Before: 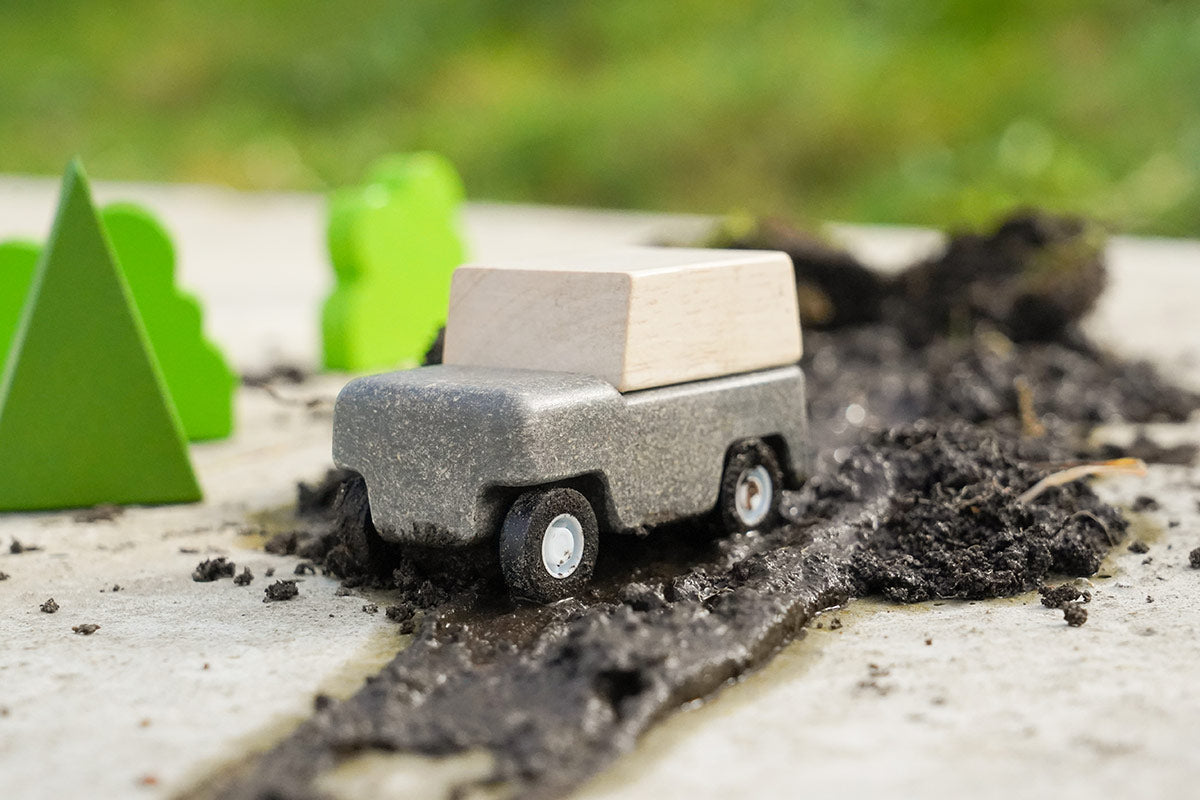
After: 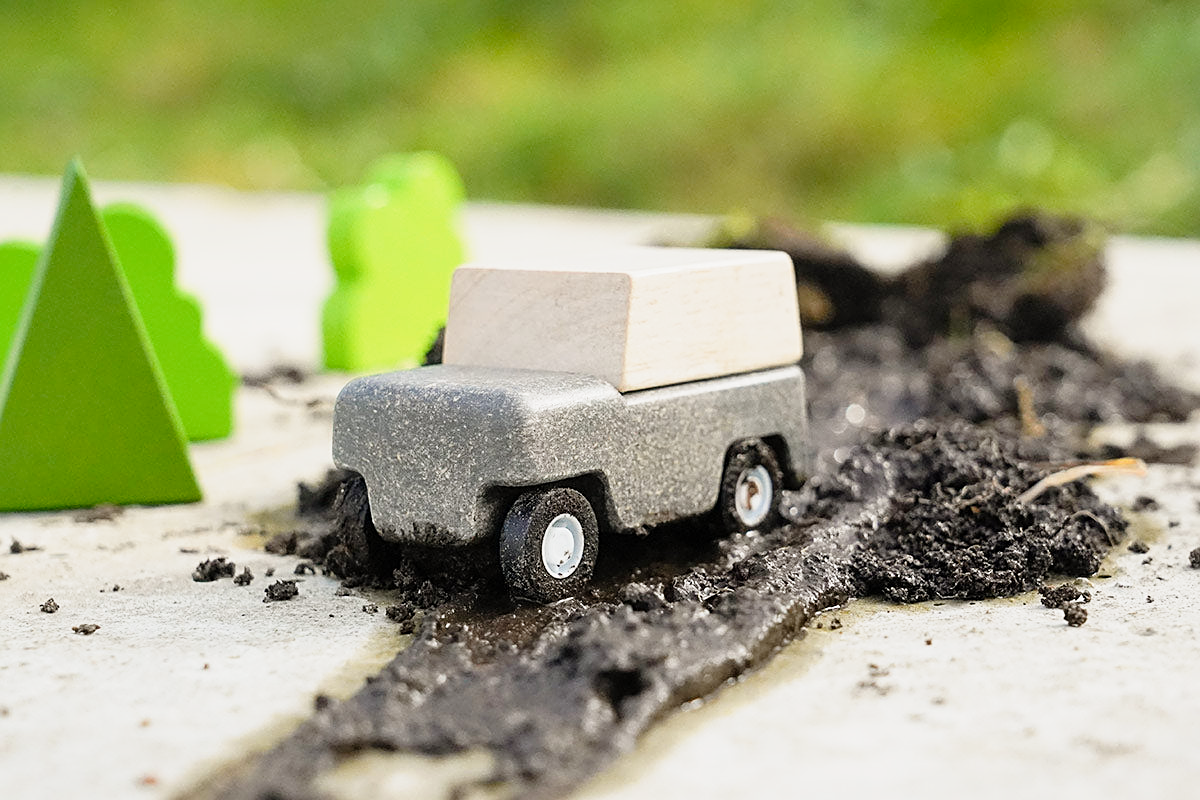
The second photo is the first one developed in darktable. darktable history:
tone curve: curves: ch0 [(0, 0) (0.091, 0.077) (0.389, 0.458) (0.745, 0.82) (0.844, 0.908) (0.909, 0.942) (1, 0.973)]; ch1 [(0, 0) (0.437, 0.404) (0.5, 0.5) (0.529, 0.55) (0.58, 0.6) (0.616, 0.649) (1, 1)]; ch2 [(0, 0) (0.442, 0.415) (0.5, 0.5) (0.535, 0.557) (0.585, 0.62) (1, 1)], preserve colors none
sharpen: on, module defaults
